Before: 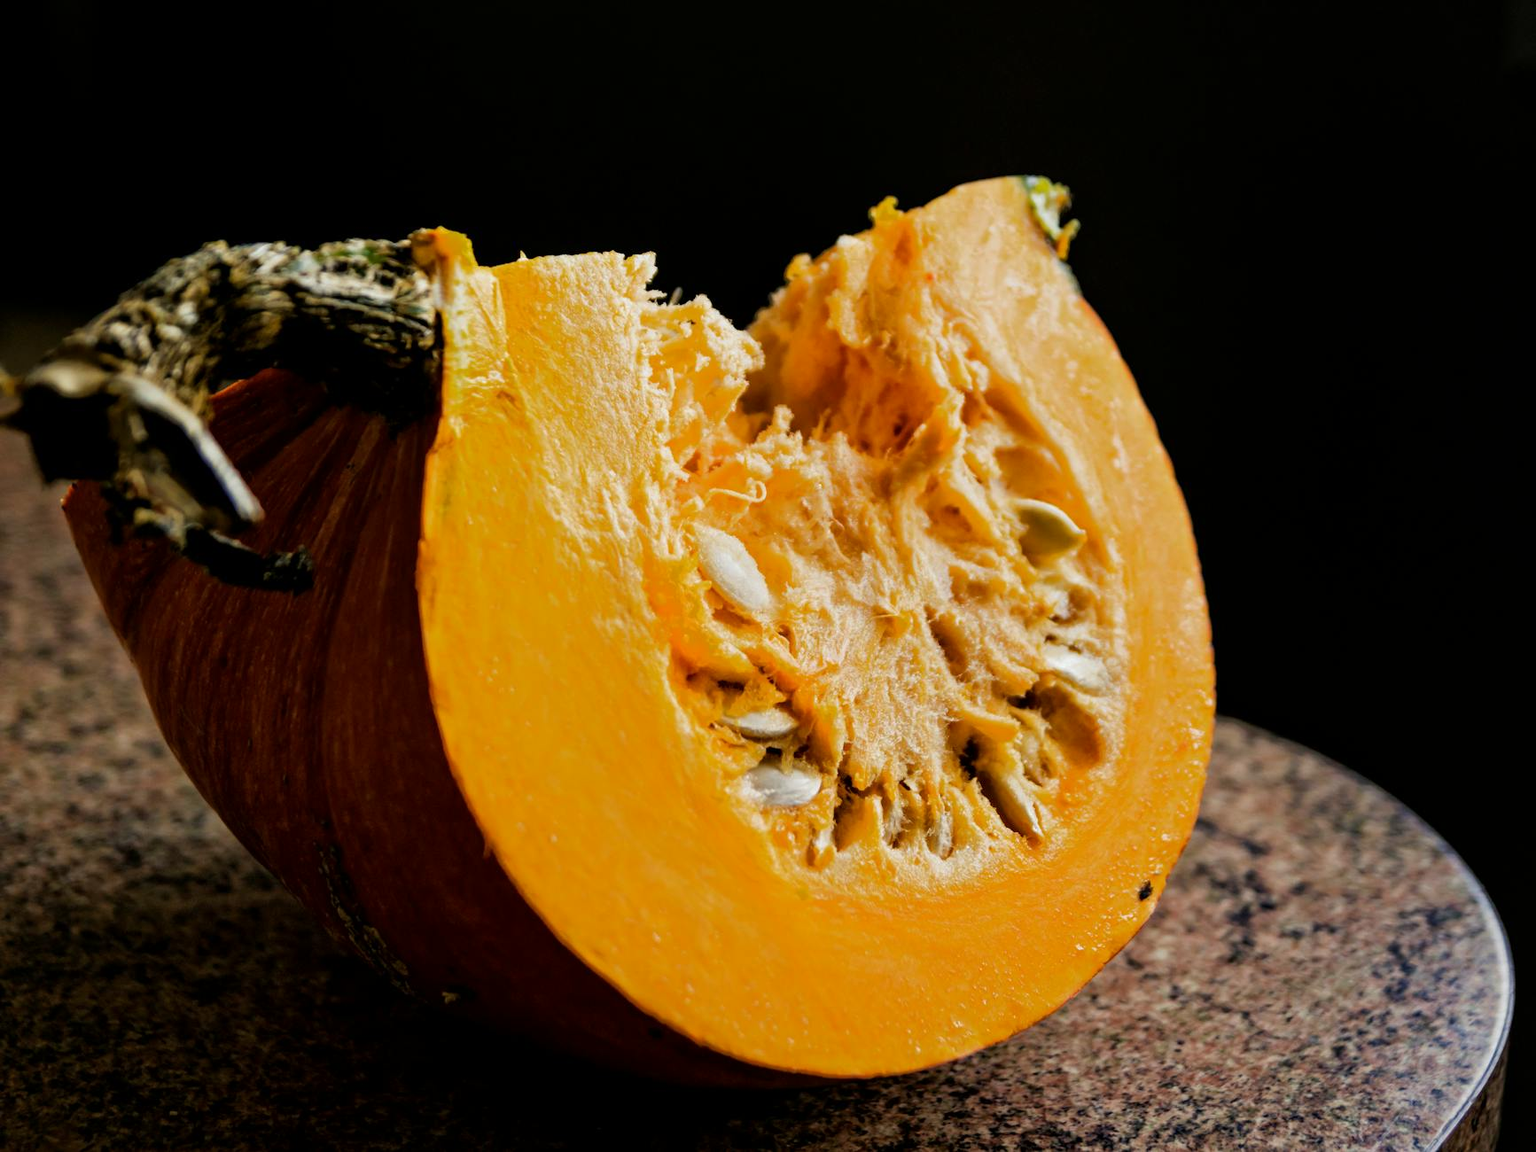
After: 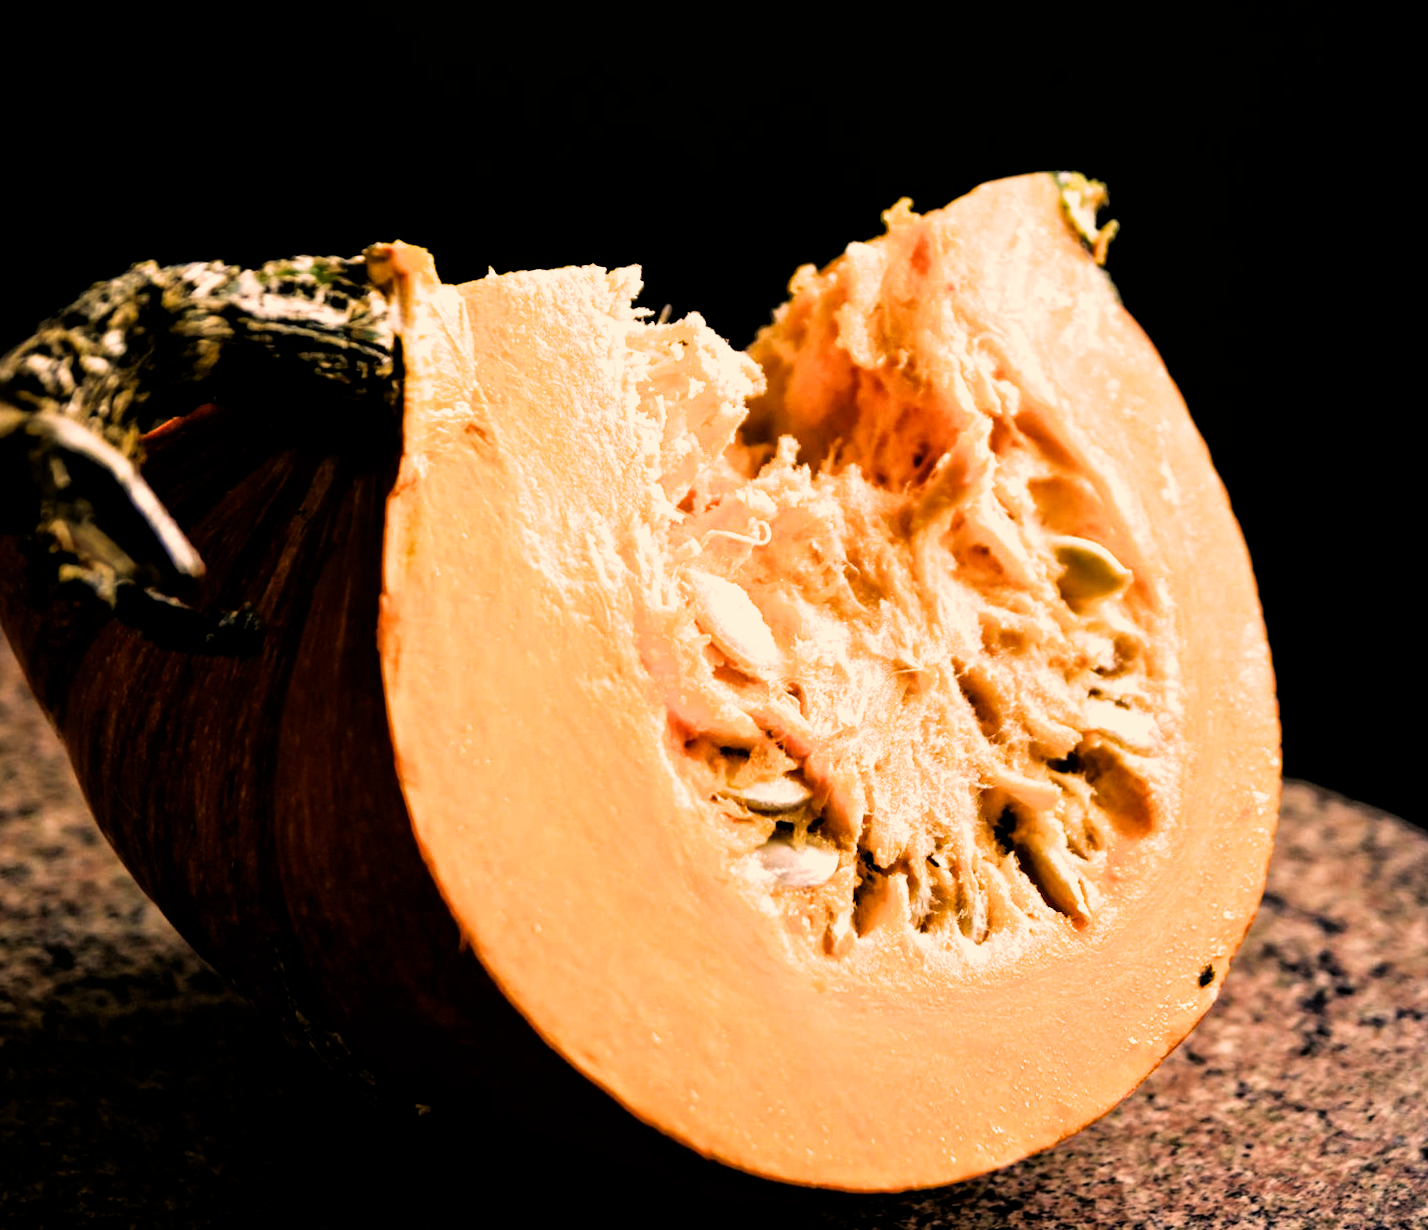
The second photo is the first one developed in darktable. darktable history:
crop and rotate: angle 1°, left 4.281%, top 0.642%, right 11.383%, bottom 2.486%
white balance: red 0.982, blue 1.018
exposure: exposure 0.6 EV, compensate highlight preservation false
color correction: highlights a* 17.88, highlights b* 18.79
filmic rgb: black relative exposure -8.2 EV, white relative exposure 2.2 EV, threshold 3 EV, hardness 7.11, latitude 75%, contrast 1.325, highlights saturation mix -2%, shadows ↔ highlights balance 30%, preserve chrominance RGB euclidean norm, color science v5 (2021), contrast in shadows safe, contrast in highlights safe, enable highlight reconstruction true
